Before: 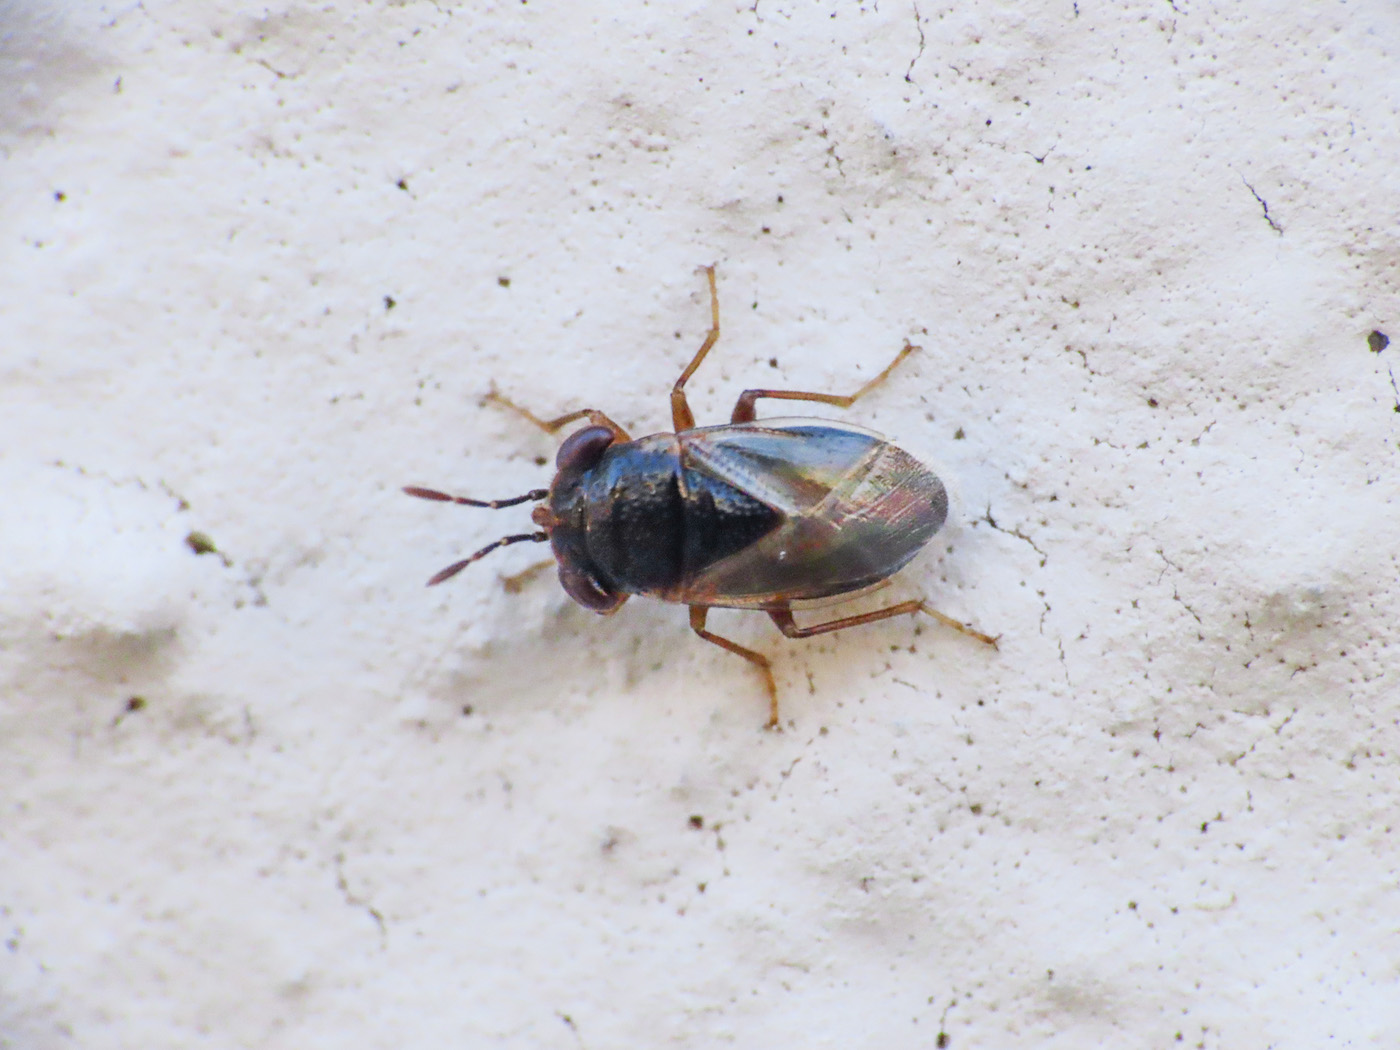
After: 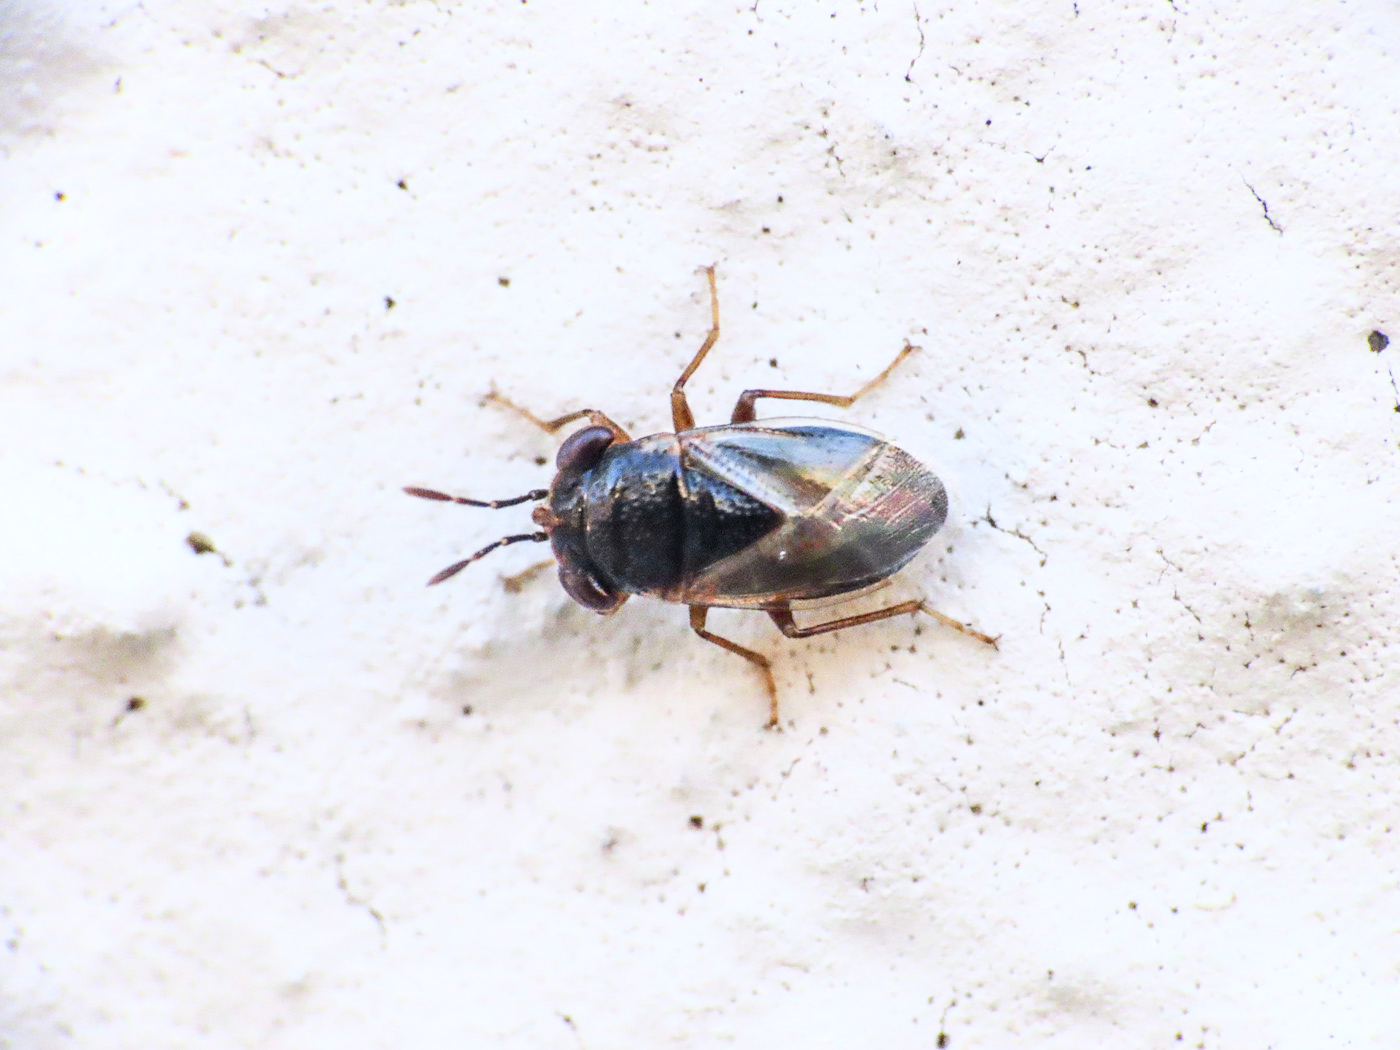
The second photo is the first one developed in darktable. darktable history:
color zones: curves: ch2 [(0, 0.5) (0.143, 0.5) (0.286, 0.416) (0.429, 0.5) (0.571, 0.5) (0.714, 0.5) (0.857, 0.5) (1, 0.5)]
tone curve: curves: ch0 [(0, 0) (0.003, 0.011) (0.011, 0.02) (0.025, 0.032) (0.044, 0.046) (0.069, 0.071) (0.1, 0.107) (0.136, 0.144) (0.177, 0.189) (0.224, 0.244) (0.277, 0.309) (0.335, 0.398) (0.399, 0.477) (0.468, 0.583) (0.543, 0.675) (0.623, 0.772) (0.709, 0.855) (0.801, 0.926) (0.898, 0.979) (1, 1)], color space Lab, independent channels, preserve colors none
local contrast: on, module defaults
